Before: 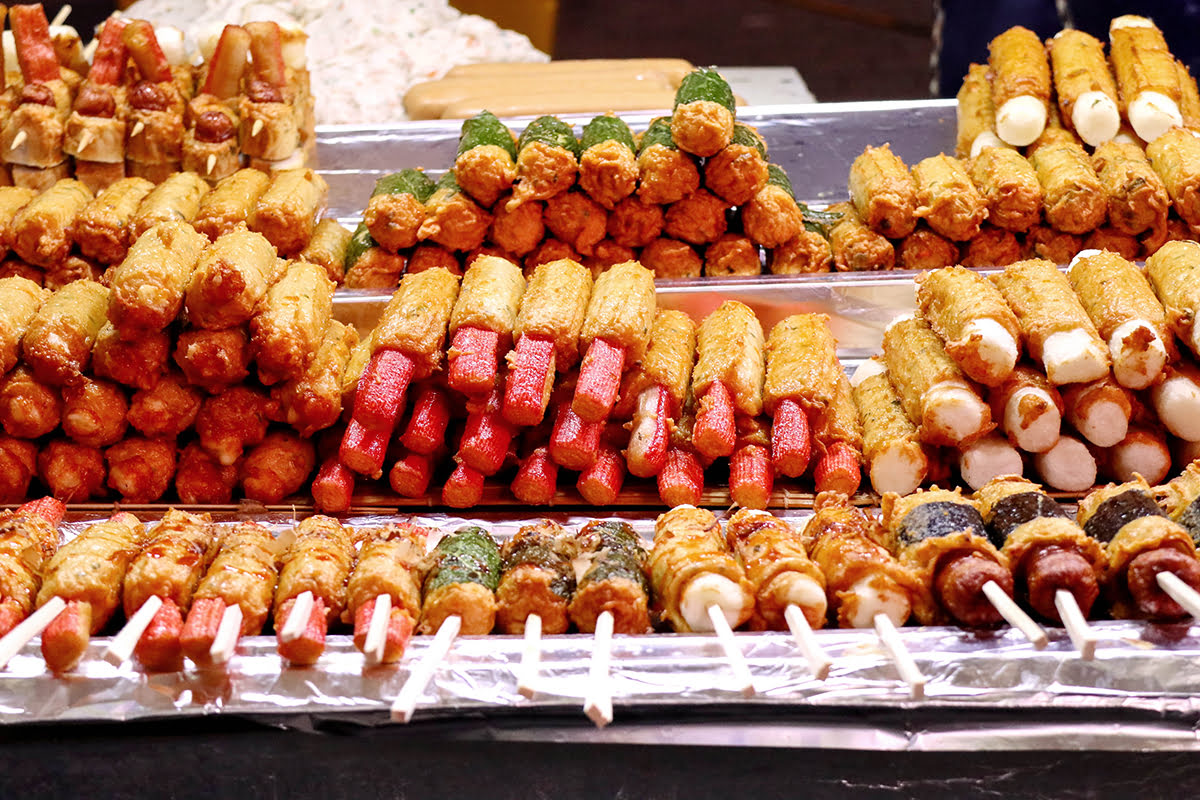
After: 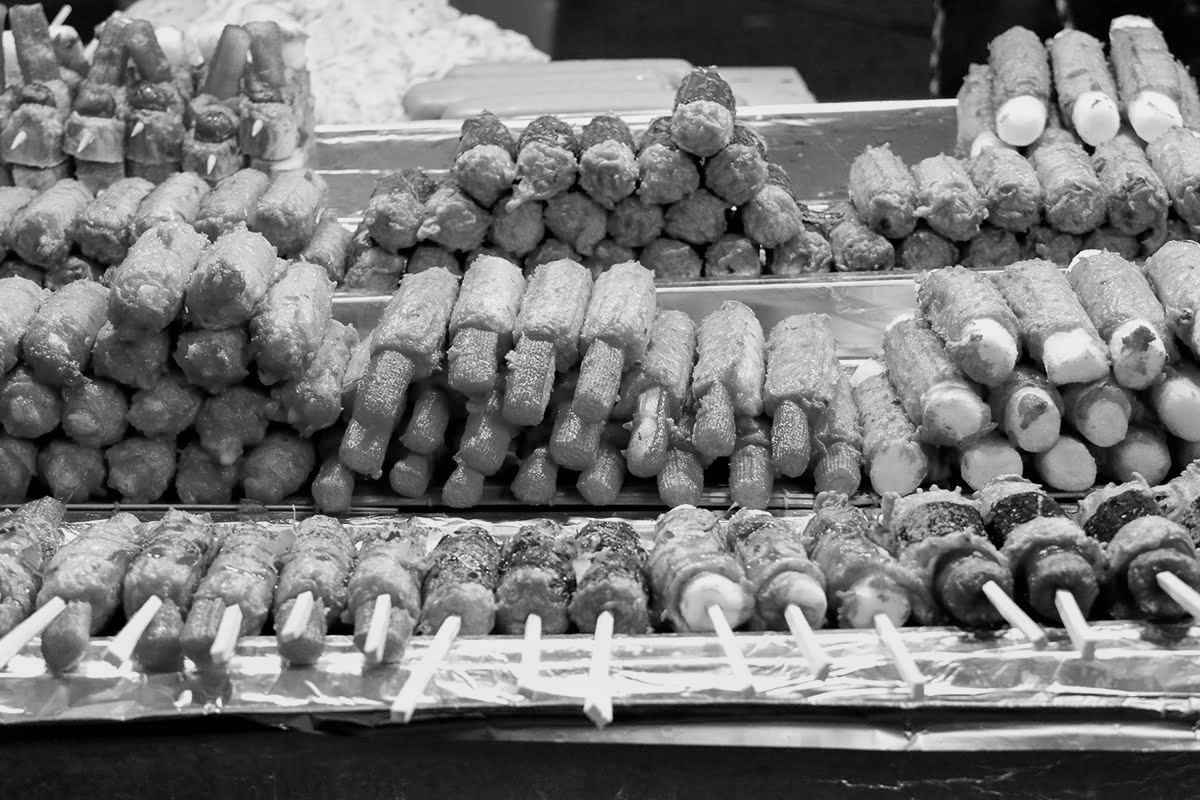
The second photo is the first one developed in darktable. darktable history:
monochrome: a -71.75, b 75.82
white balance: red 0.967, blue 1.119, emerald 0.756
